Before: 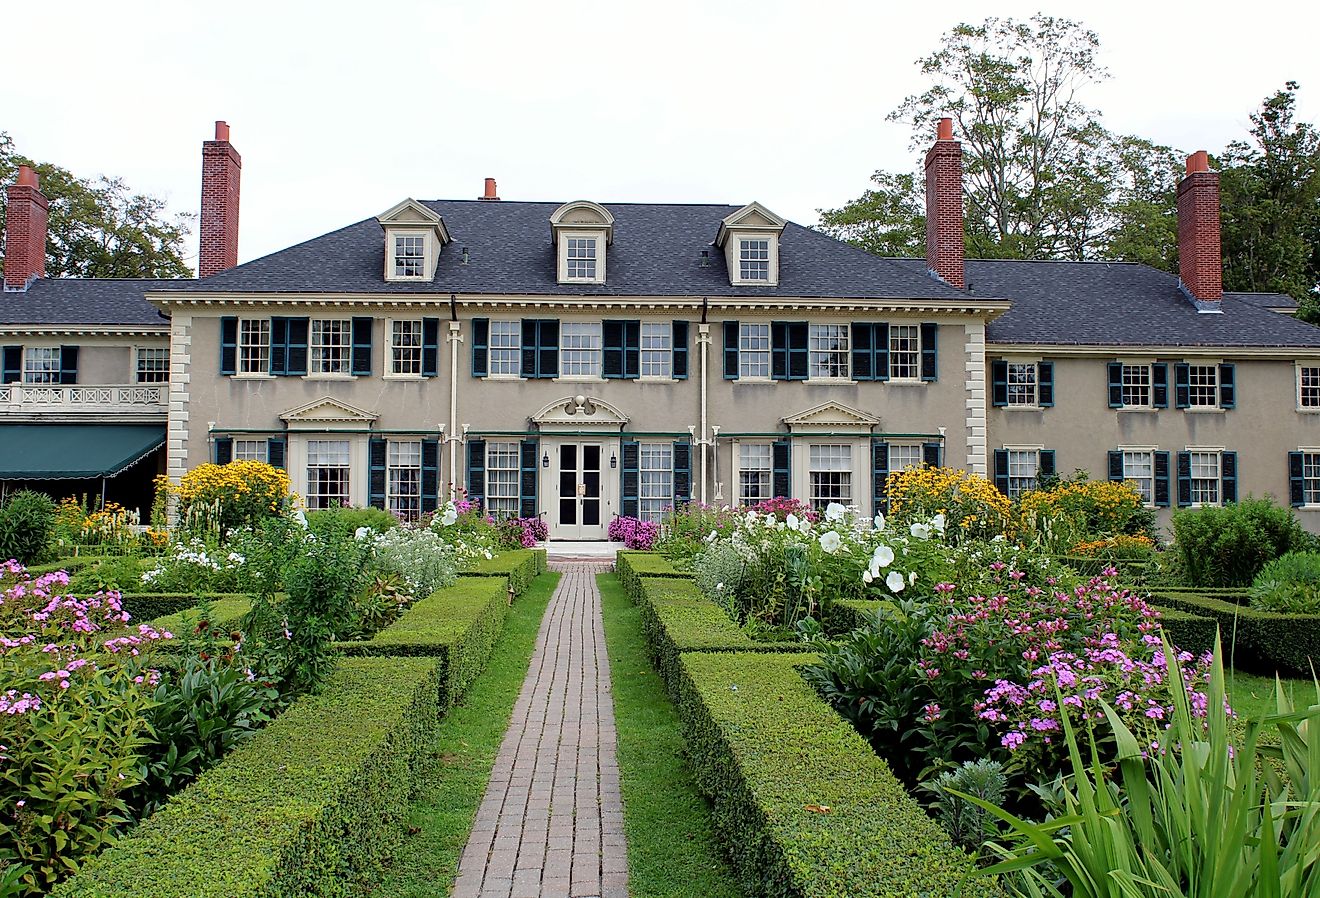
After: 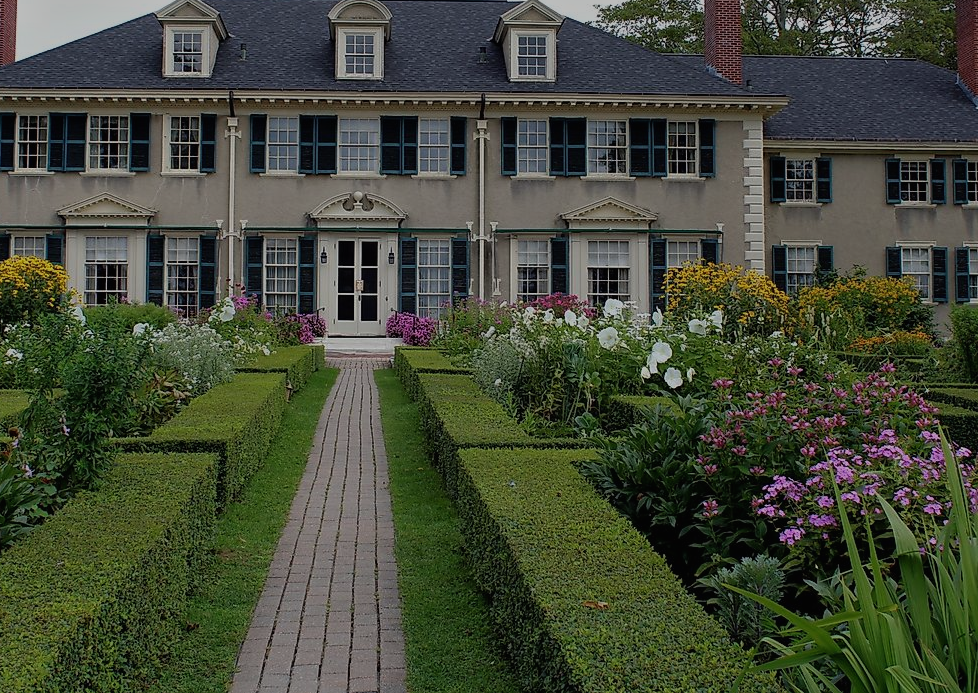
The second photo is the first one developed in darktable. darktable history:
exposure: black level correction -0.002, exposure 0.713 EV, compensate exposure bias true, compensate highlight preservation false
tone equalizer: -8 EV -1.99 EV, -7 EV -1.99 EV, -6 EV -2 EV, -5 EV -1.97 EV, -4 EV -1.97 EV, -3 EV -1.99 EV, -2 EV -2 EV, -1 EV -1.63 EV, +0 EV -2 EV, smoothing diameter 2.09%, edges refinement/feathering 22.83, mask exposure compensation -1.57 EV, filter diffusion 5
crop: left 16.842%, top 22.808%, right 9.031%
